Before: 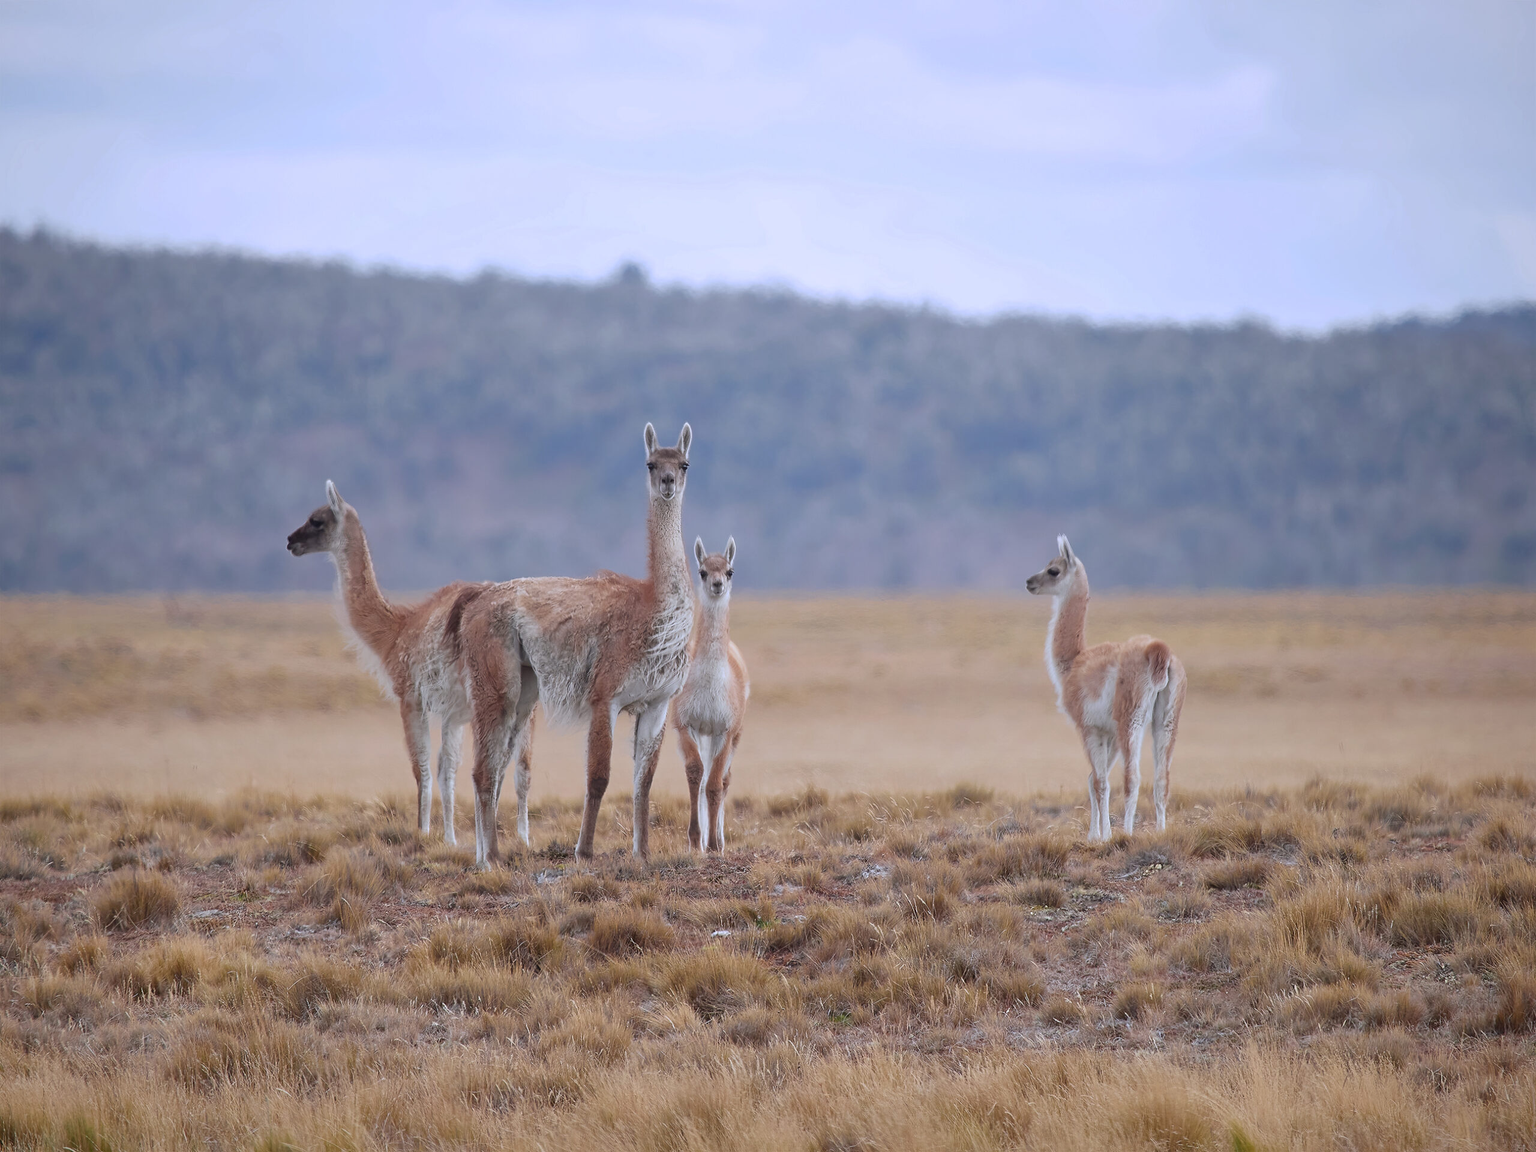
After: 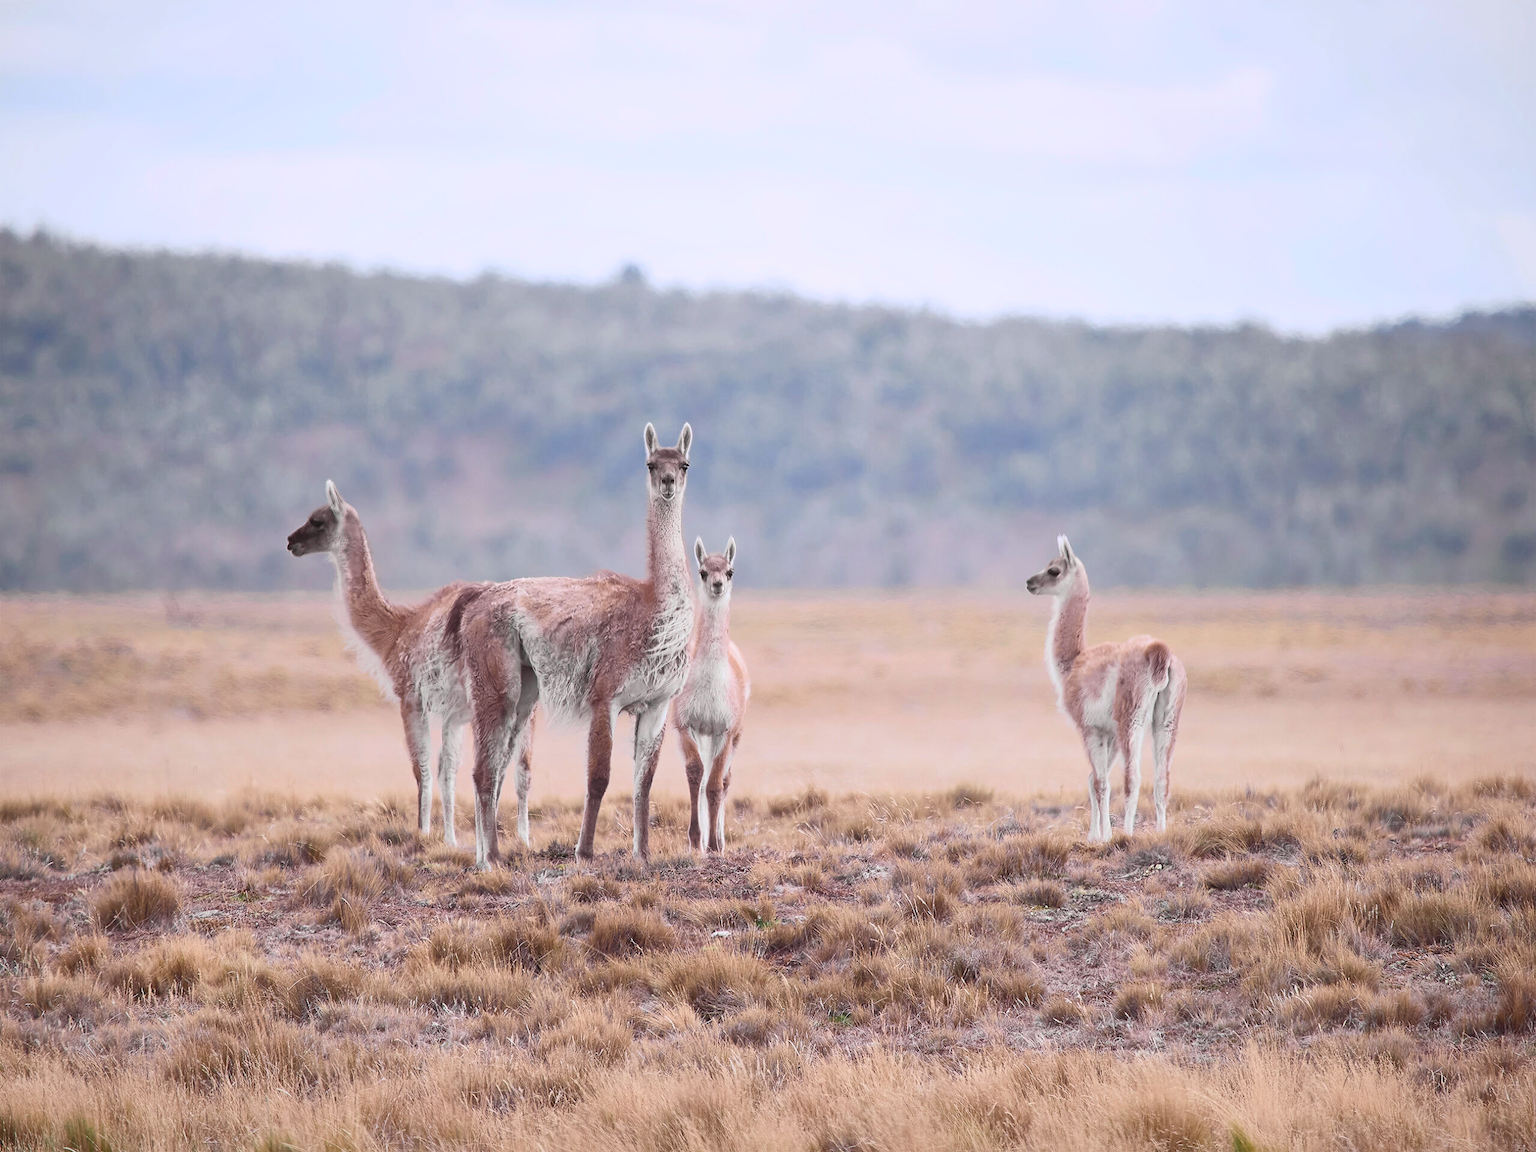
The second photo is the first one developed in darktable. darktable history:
tone curve: curves: ch0 [(0, 0.026) (0.172, 0.194) (0.398, 0.437) (0.469, 0.544) (0.612, 0.741) (0.845, 0.926) (1, 0.968)]; ch1 [(0, 0) (0.437, 0.453) (0.472, 0.467) (0.502, 0.502) (0.531, 0.546) (0.574, 0.583) (0.617, 0.64) (0.699, 0.749) (0.859, 0.919) (1, 1)]; ch2 [(0, 0) (0.33, 0.301) (0.421, 0.443) (0.476, 0.502) (0.511, 0.504) (0.553, 0.553) (0.595, 0.586) (0.664, 0.664) (1, 1)], color space Lab, independent channels, preserve colors none
